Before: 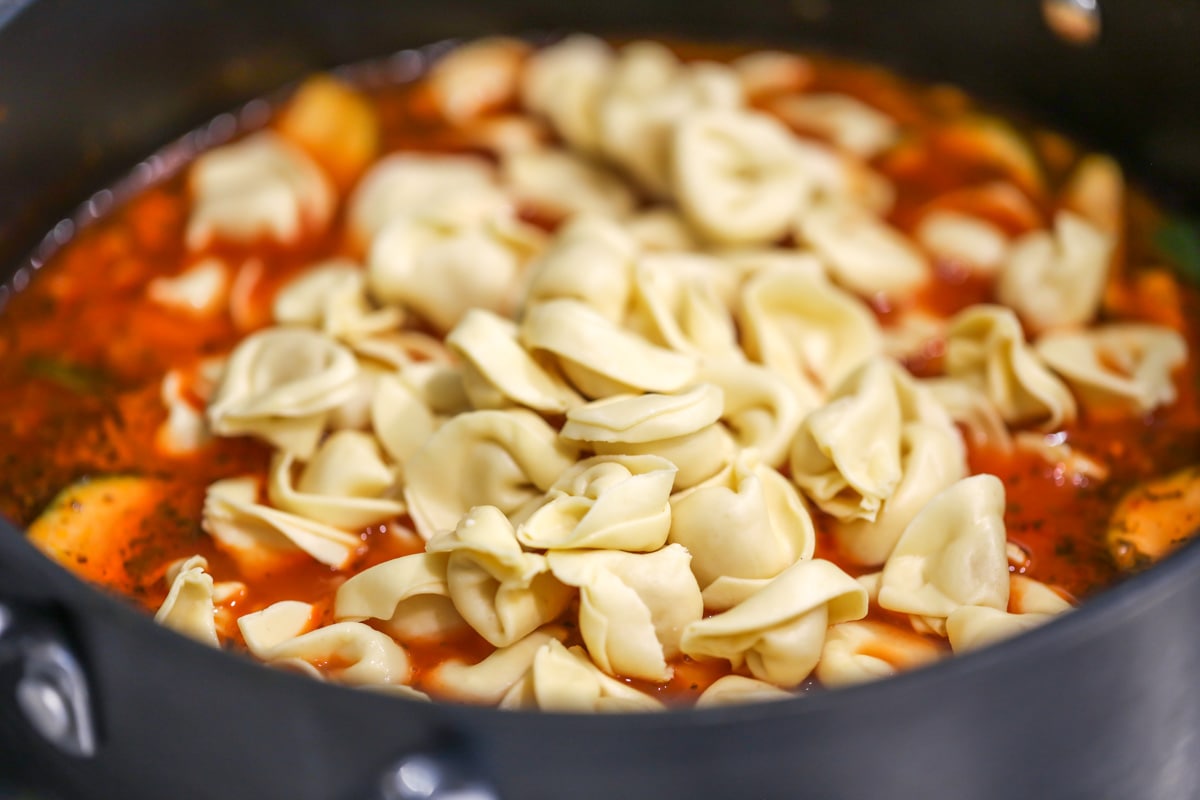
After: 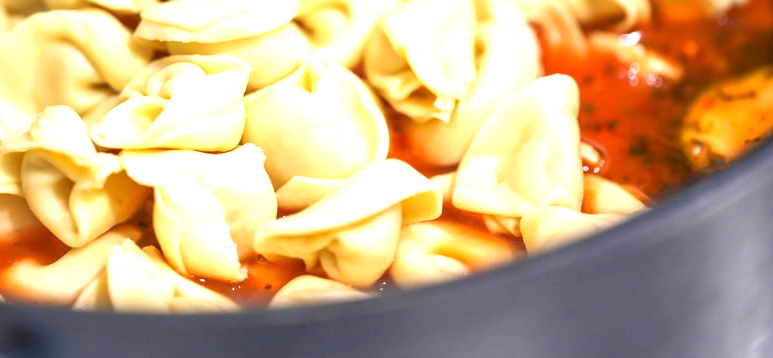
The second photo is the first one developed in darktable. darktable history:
exposure: exposure 0.999 EV, compensate highlight preservation false
crop and rotate: left 35.509%, top 50.238%, bottom 4.934%
